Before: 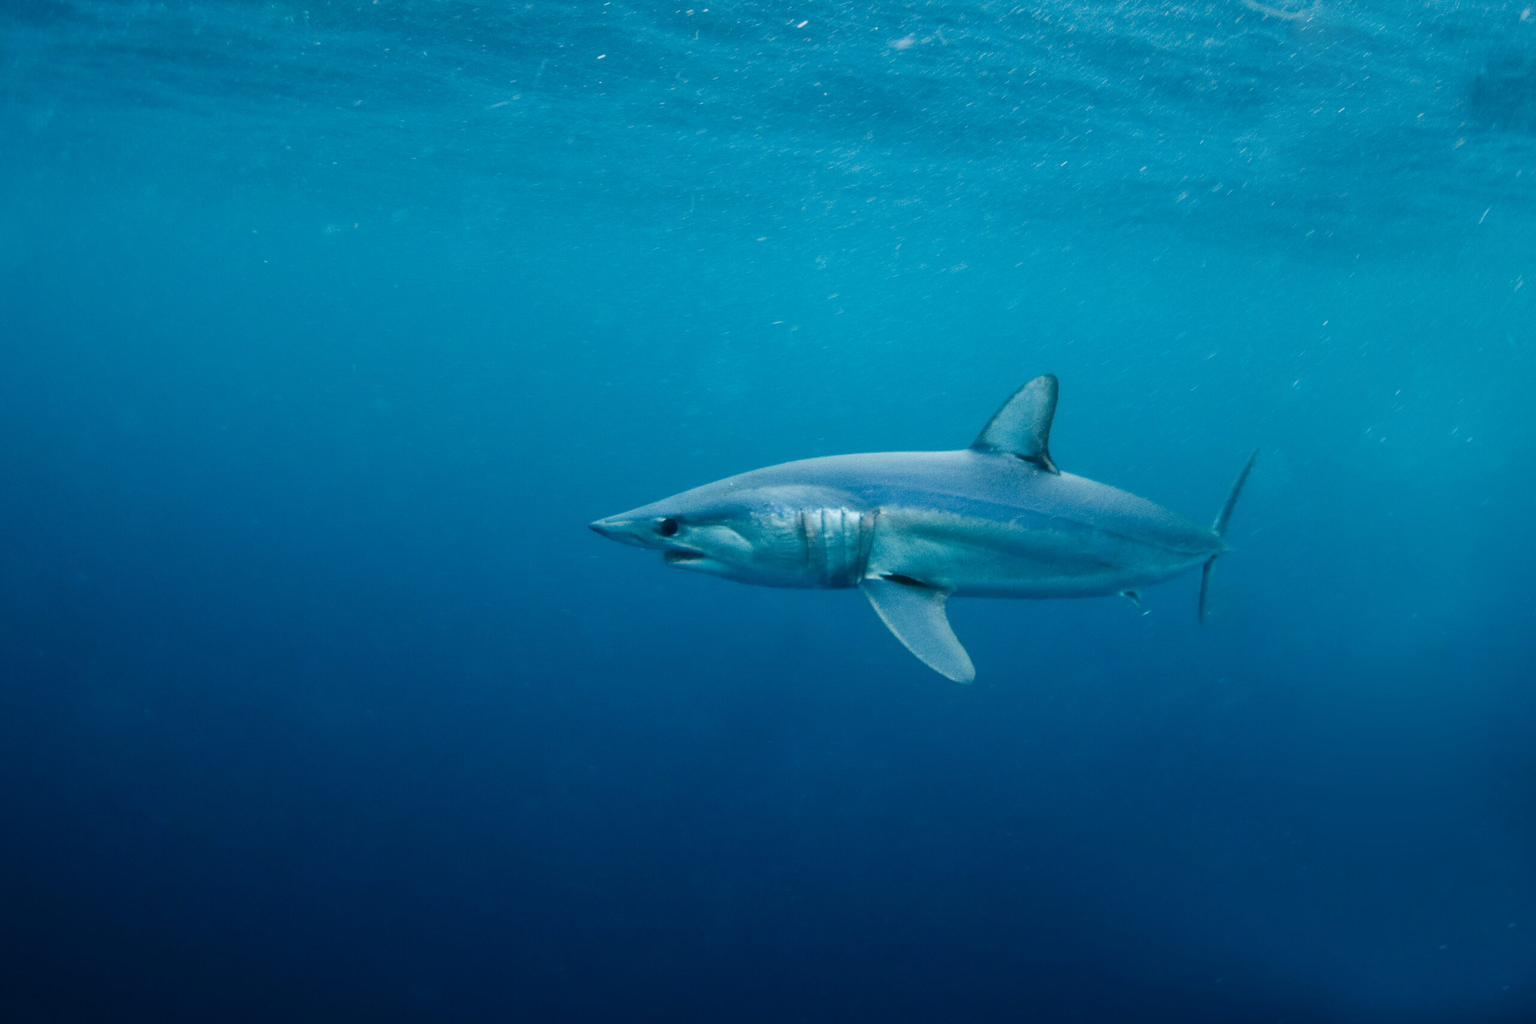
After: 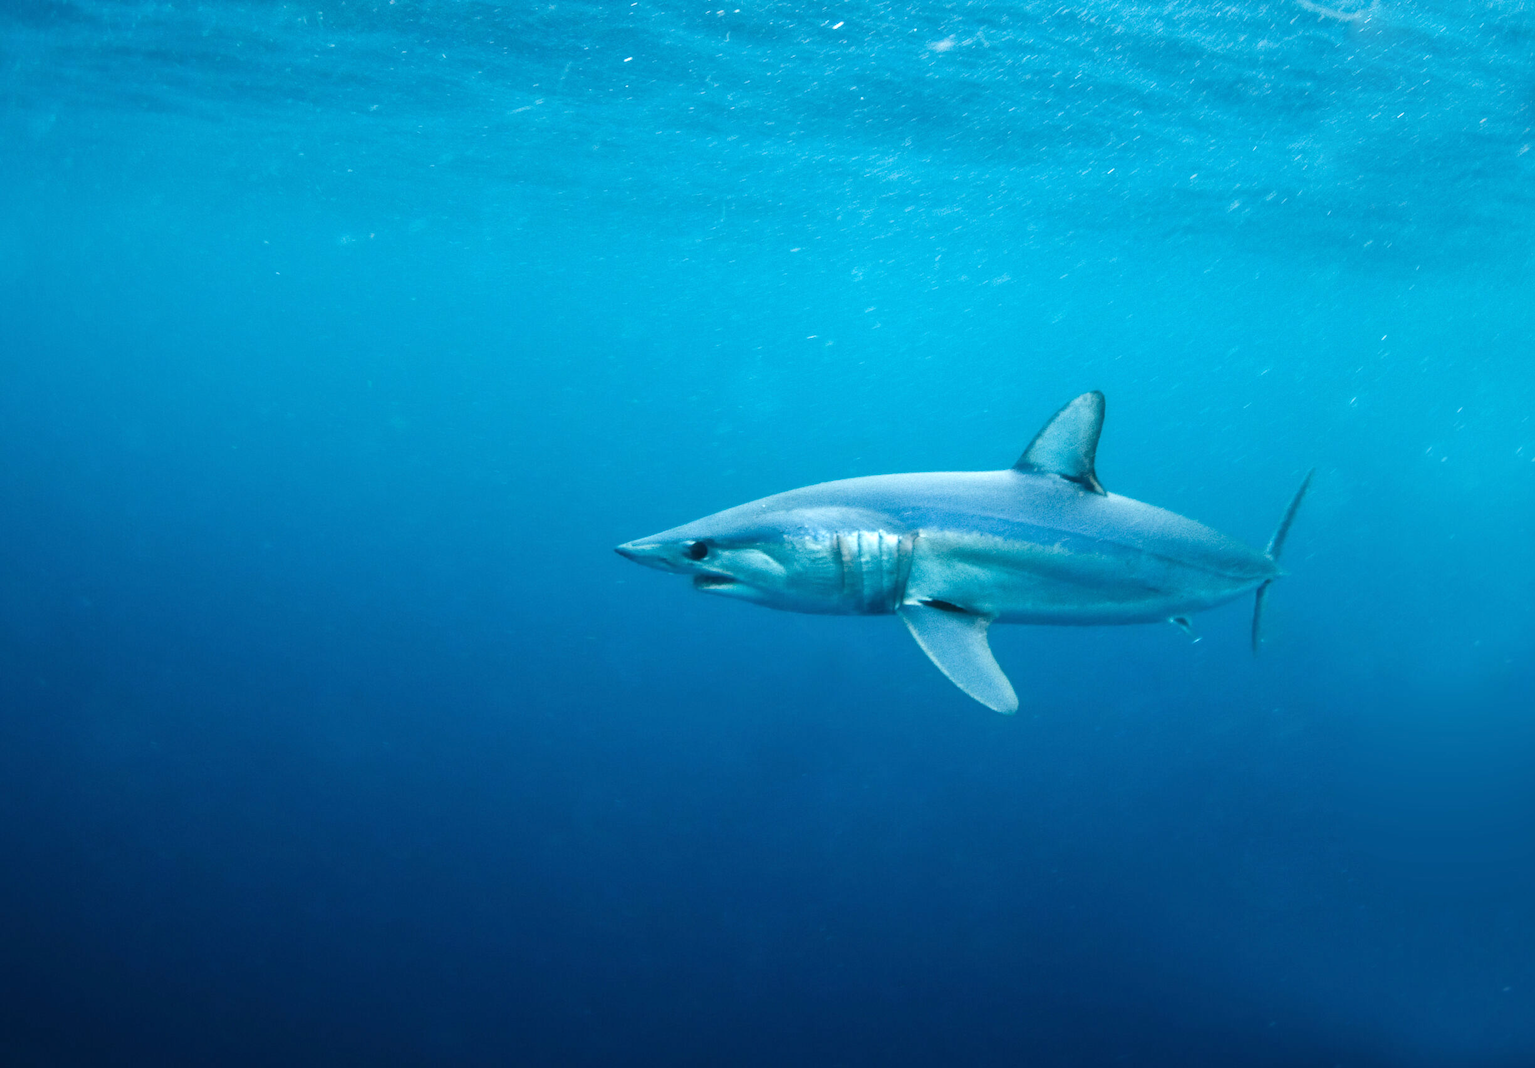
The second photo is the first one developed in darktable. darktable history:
crop: right 4.205%, bottom 0.05%
exposure: black level correction 0, exposure 0.69 EV, compensate highlight preservation false
